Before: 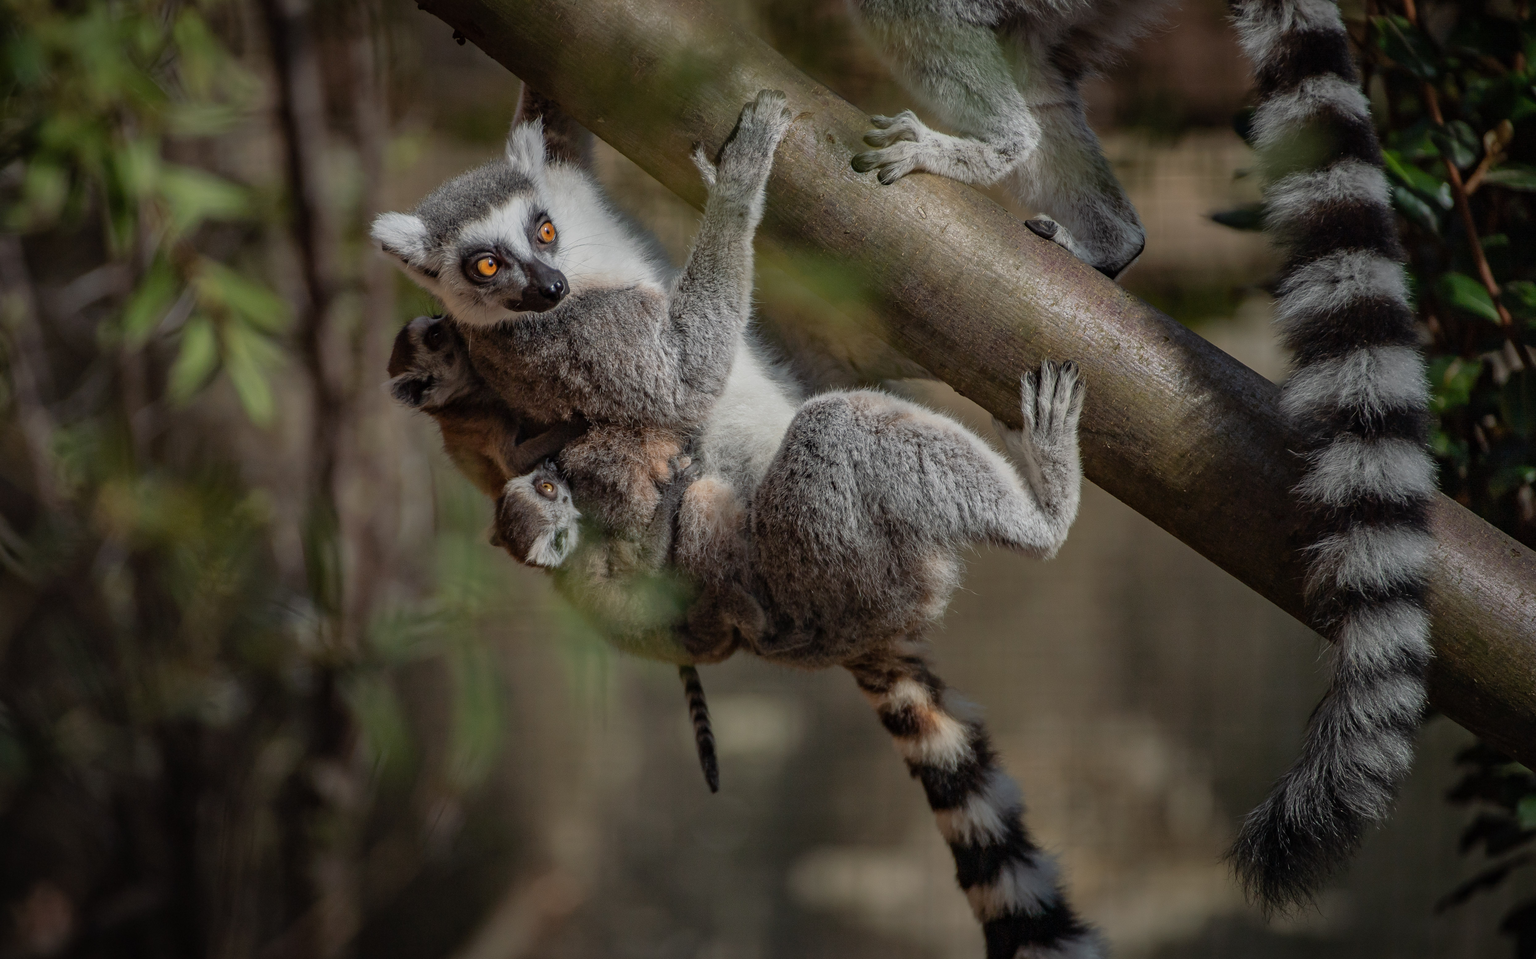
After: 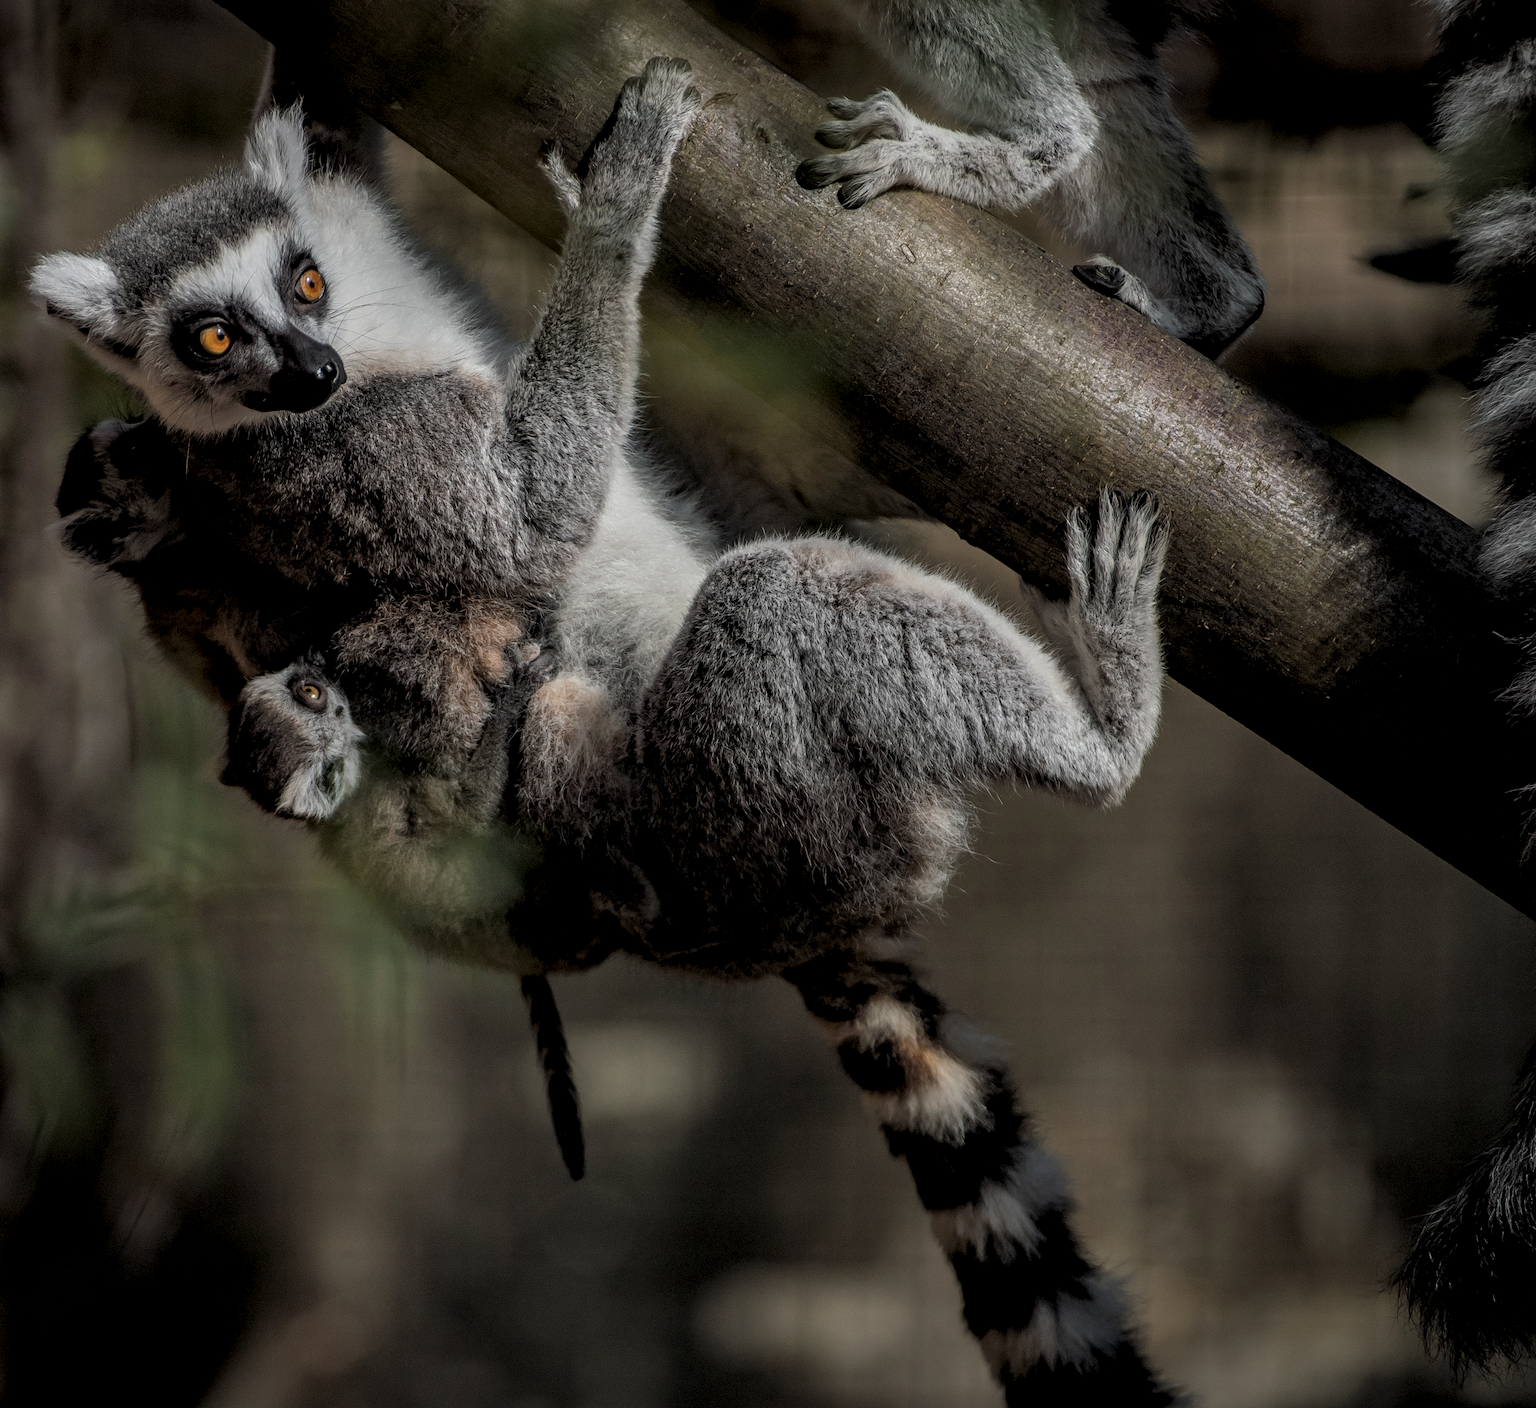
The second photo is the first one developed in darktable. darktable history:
crop and rotate: left 22.98%, top 5.643%, right 14.341%, bottom 2.295%
local contrast: detail 130%
levels: levels [0.116, 0.574, 1]
